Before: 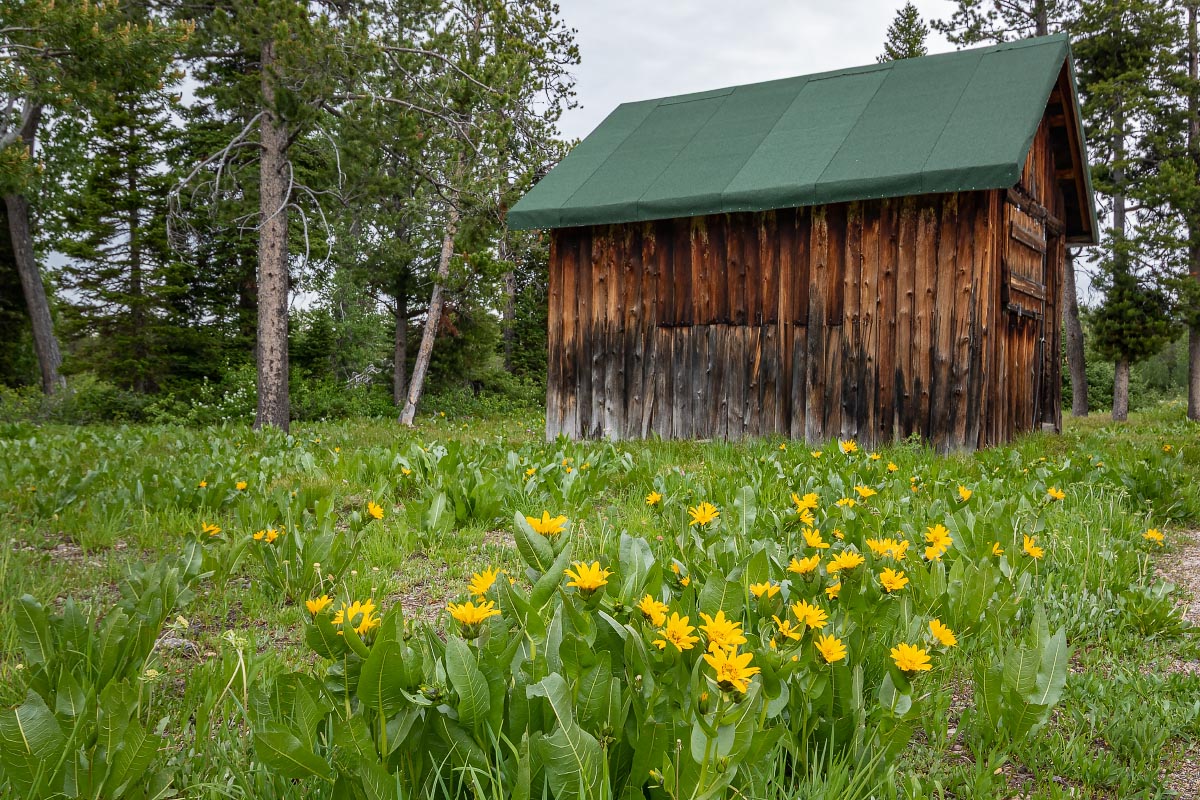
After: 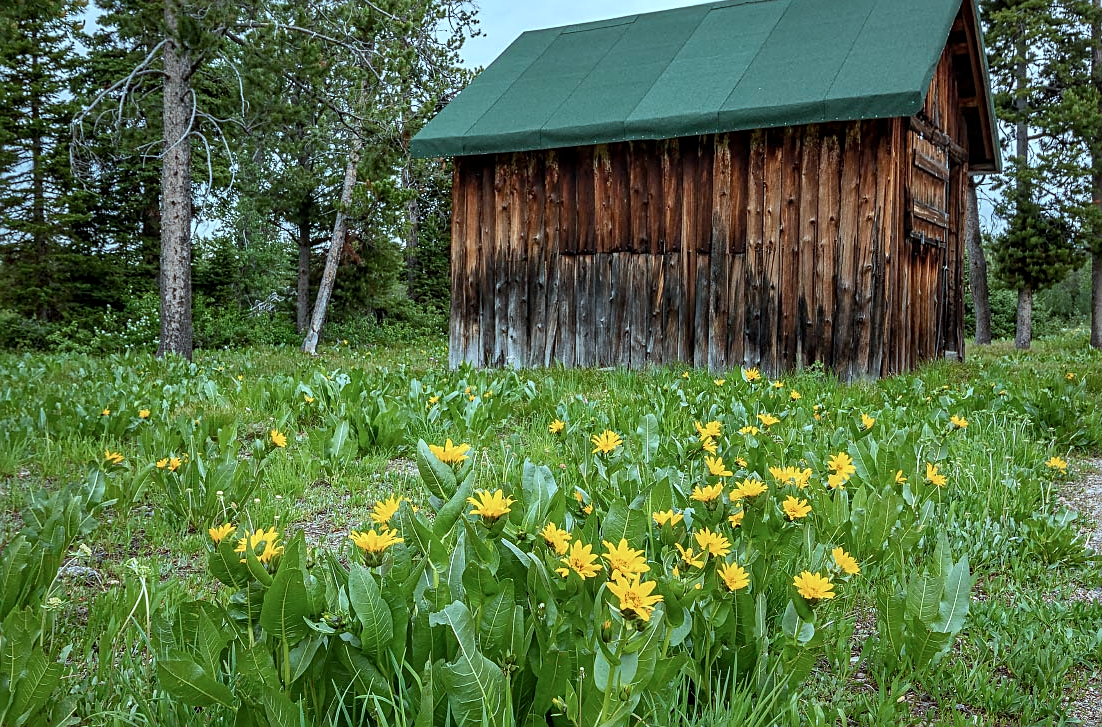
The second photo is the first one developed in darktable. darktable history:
crop and rotate: left 8.113%, top 9.019%
sharpen: on, module defaults
local contrast: on, module defaults
color correction: highlights a* -11.95, highlights b* -15.24
